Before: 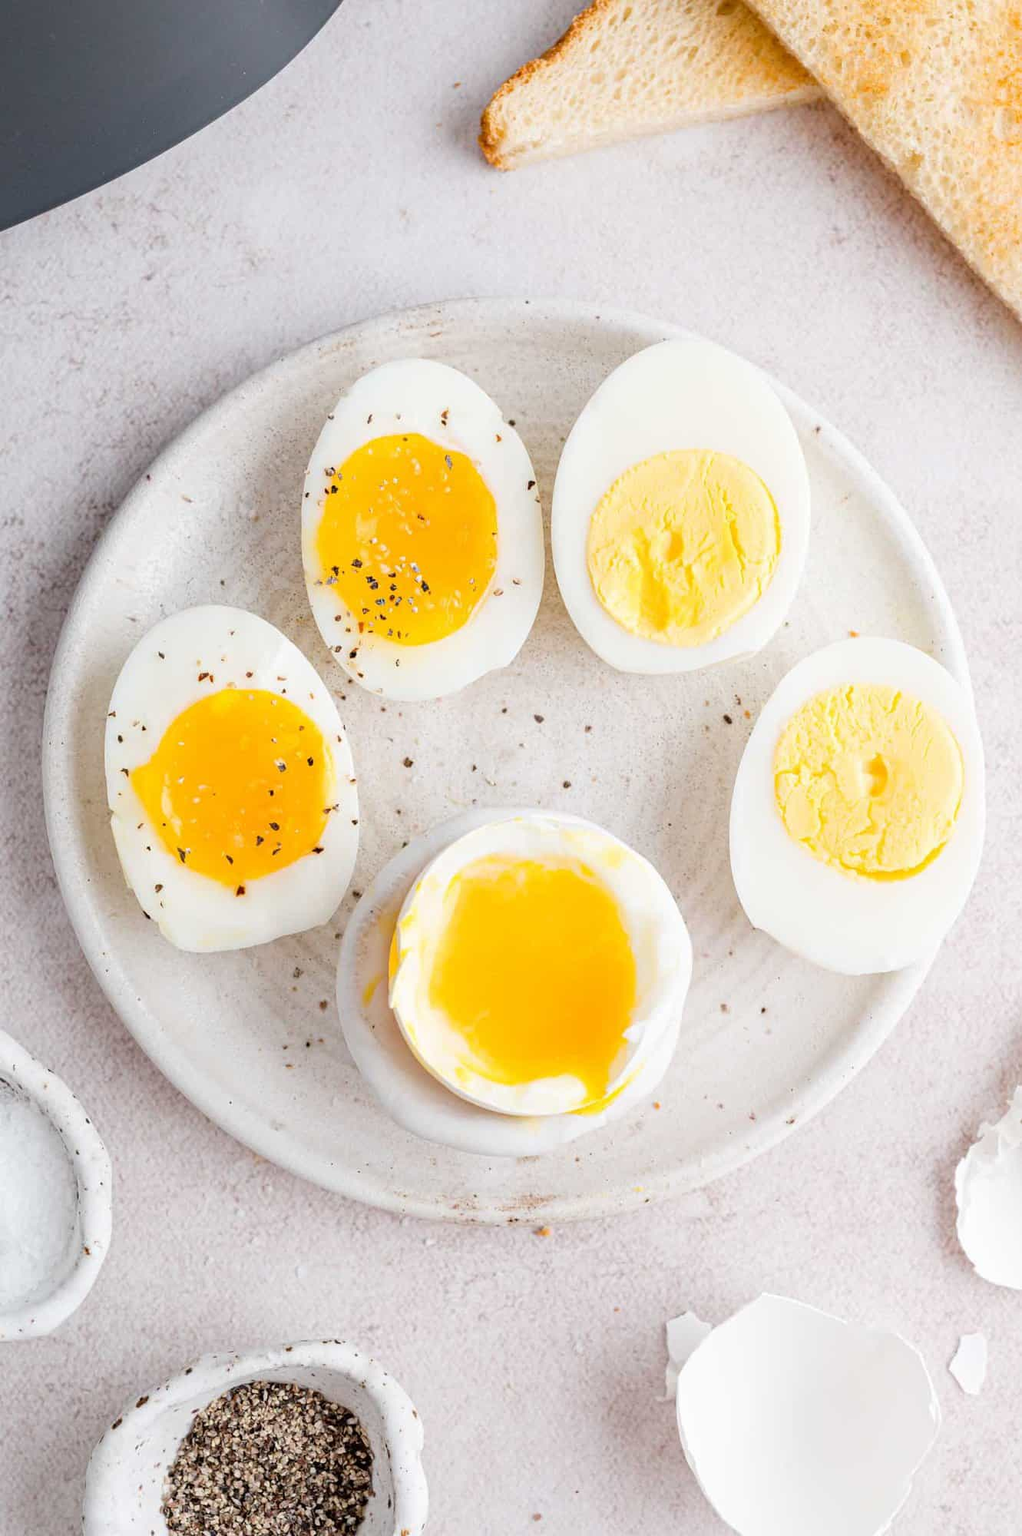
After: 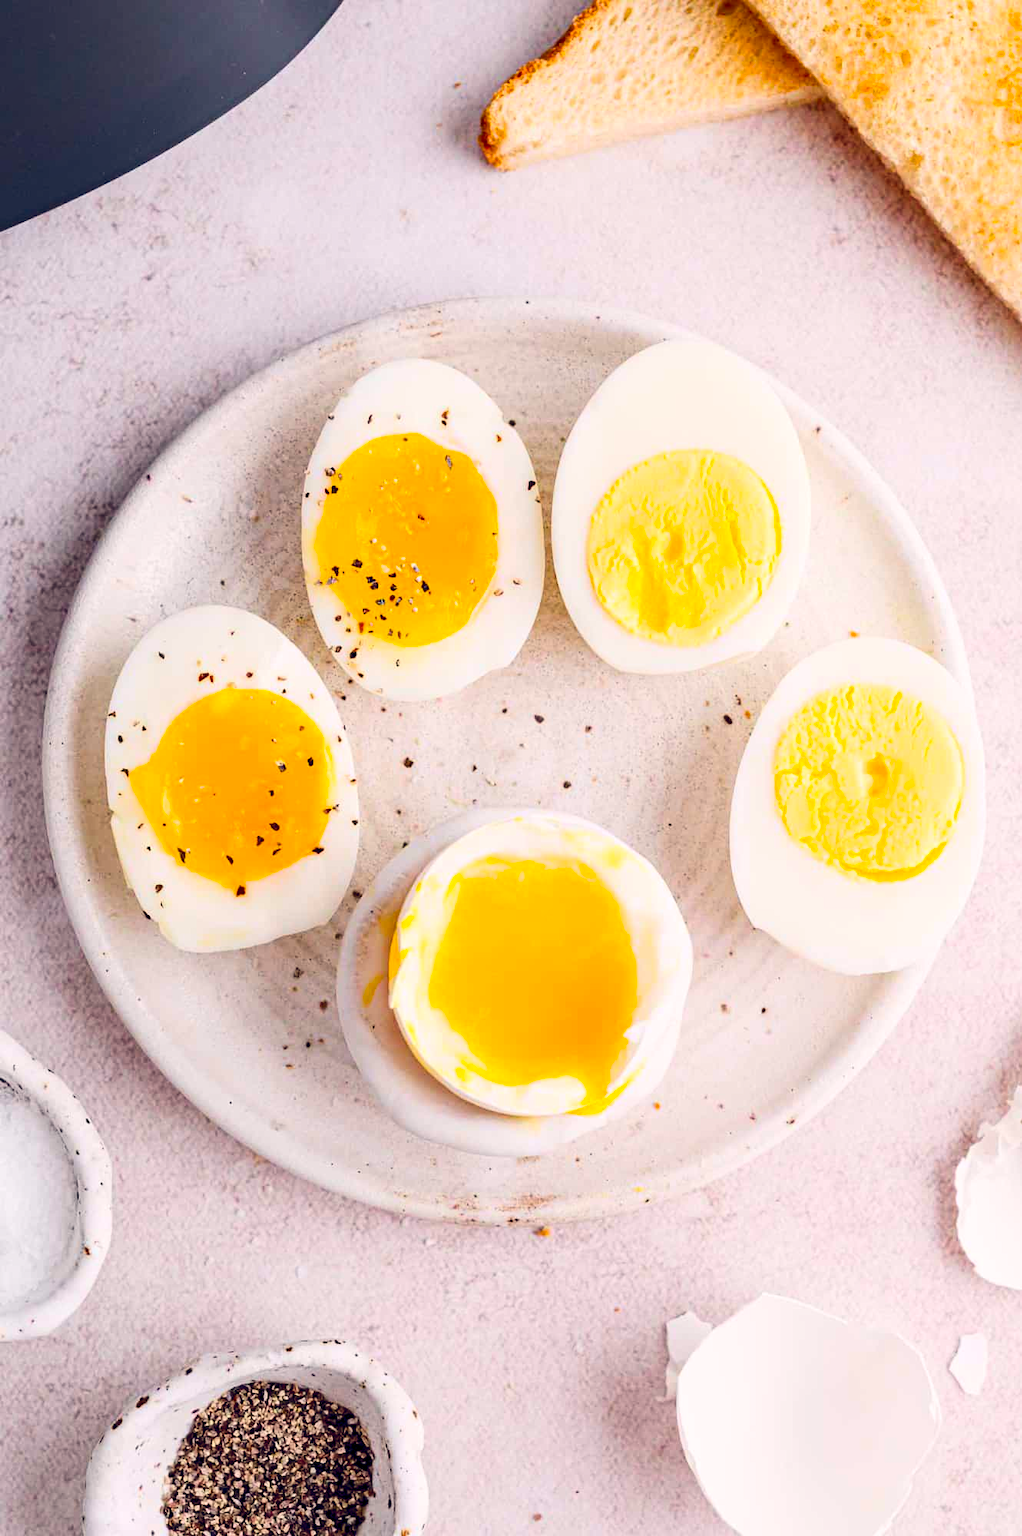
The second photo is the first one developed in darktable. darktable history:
contrast brightness saturation: contrast 0.205, brightness -0.115, saturation 0.206
shadows and highlights: shadows 30.95, highlights 0.133, soften with gaussian
color balance rgb: power › luminance -3.603%, power › chroma 0.549%, power › hue 40.31°, highlights gain › chroma 0.897%, highlights gain › hue 29.26°, global offset › luminance -0.308%, global offset › chroma 0.305%, global offset › hue 262.38°, perceptual saturation grading › global saturation 19.921%, global vibrance 20.462%
